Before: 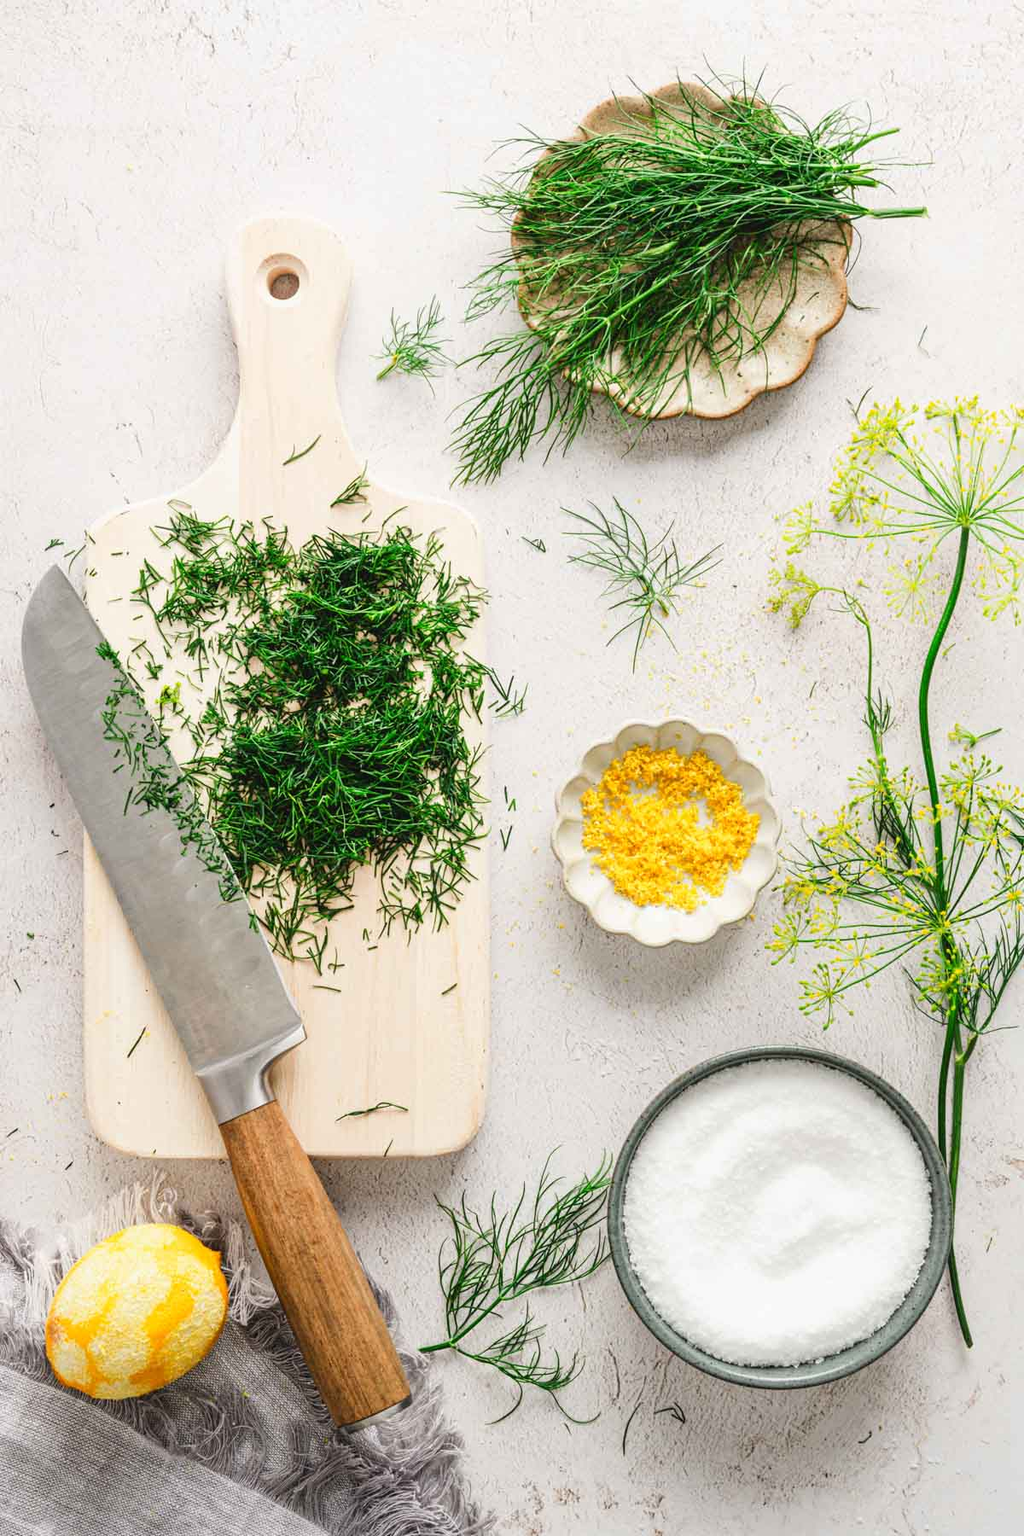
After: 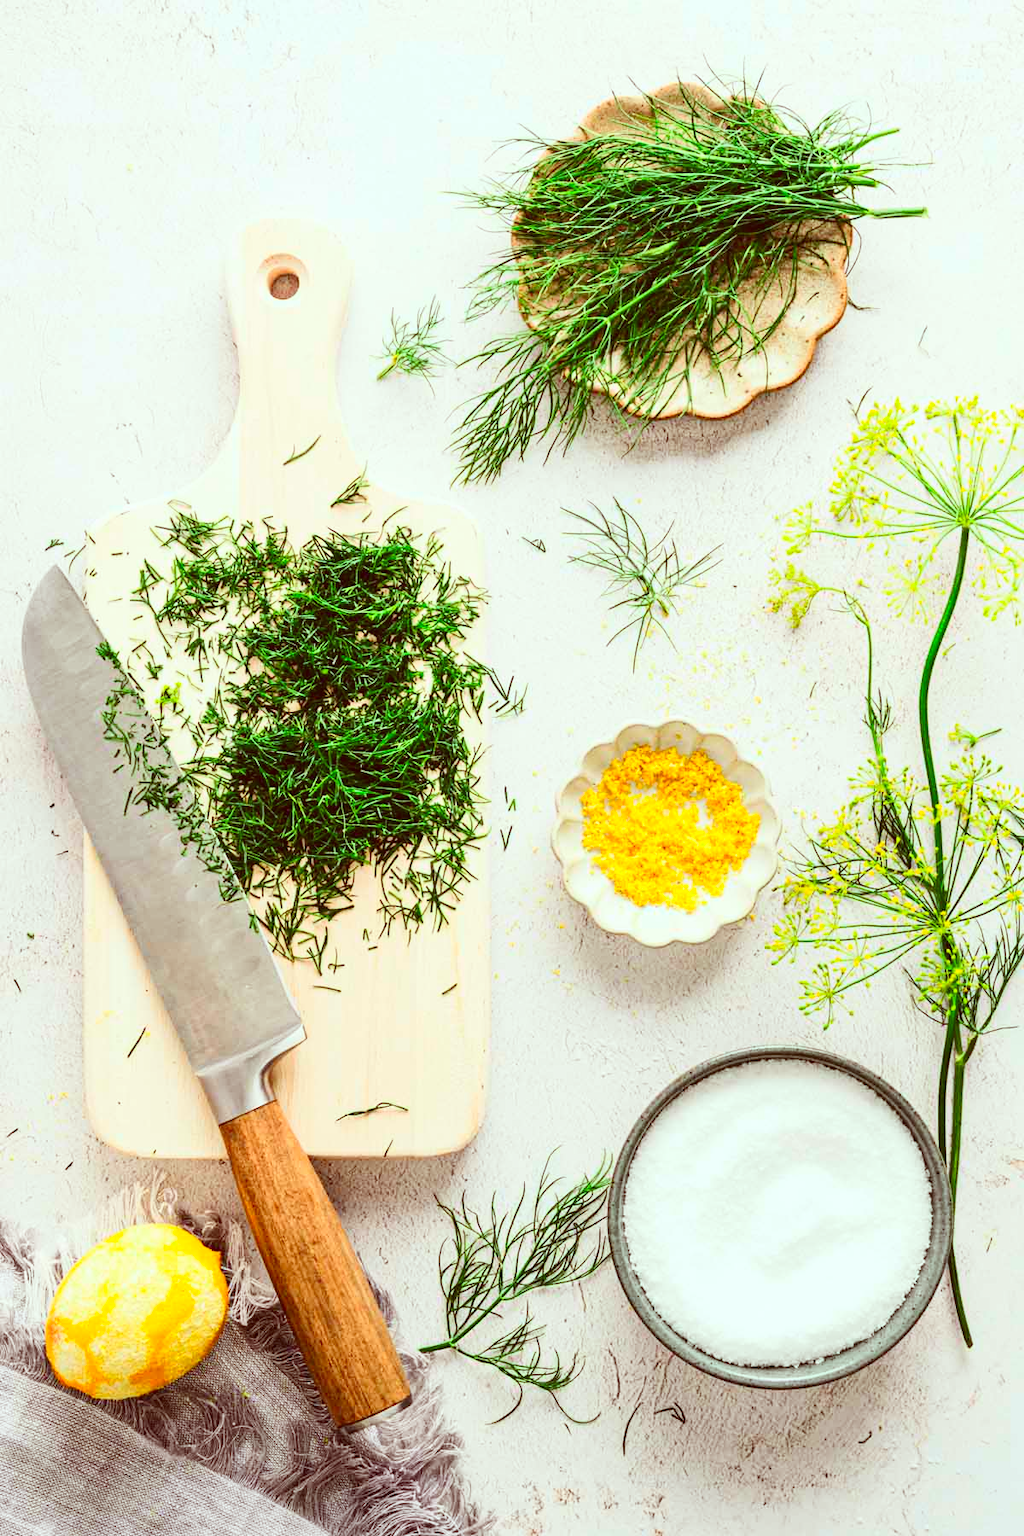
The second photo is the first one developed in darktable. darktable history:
color correction: highlights a* -7.23, highlights b* -0.161, shadows a* 20.08, shadows b* 11.73
rotate and perspective: automatic cropping original format, crop left 0, crop top 0
contrast brightness saturation: contrast 0.23, brightness 0.1, saturation 0.29
